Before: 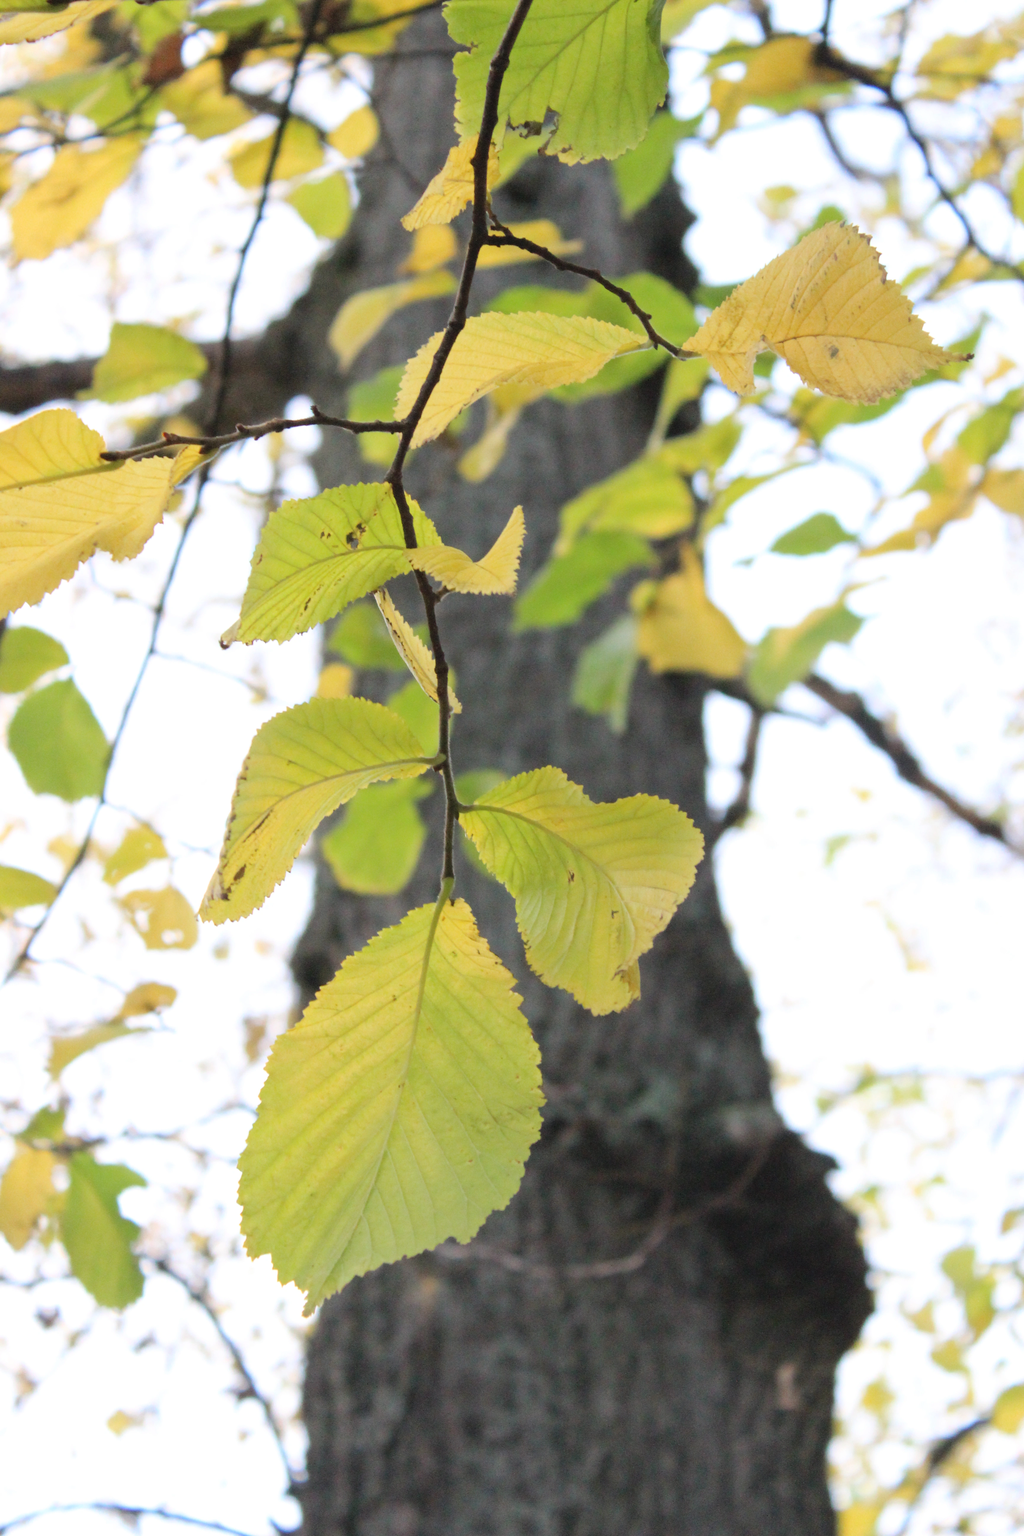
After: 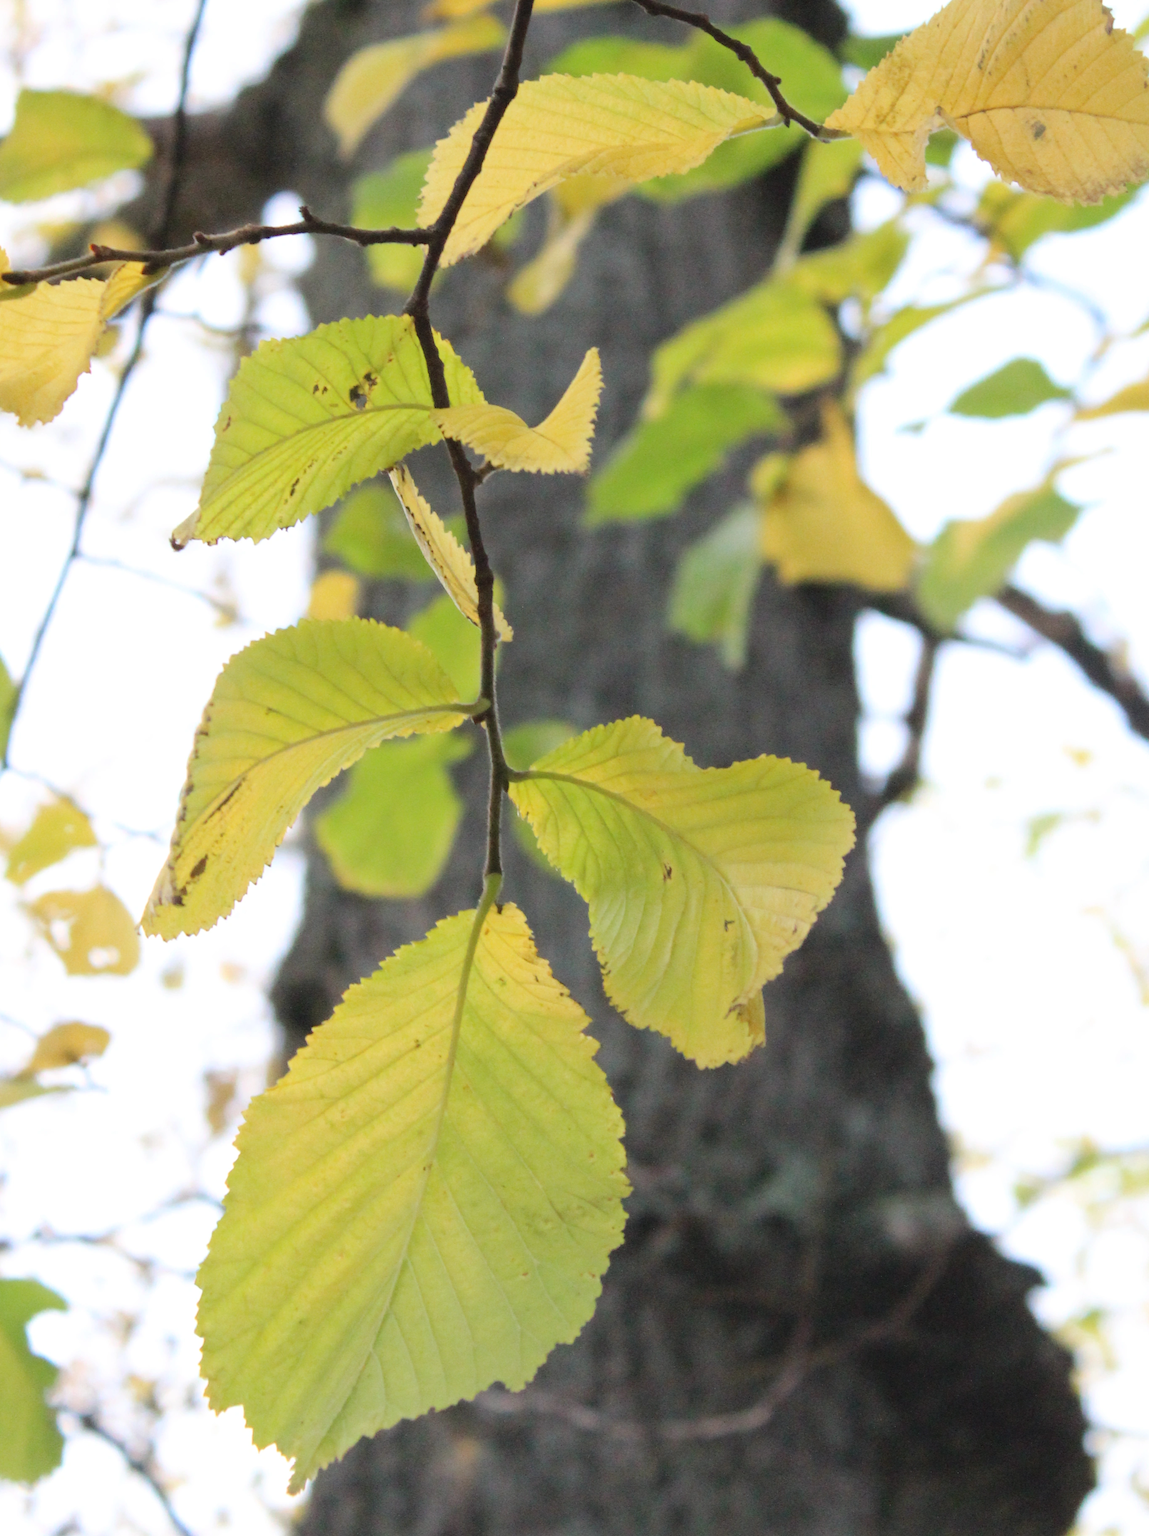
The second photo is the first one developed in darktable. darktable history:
crop: left 9.712%, top 16.928%, right 10.845%, bottom 12.332%
fill light: on, module defaults
